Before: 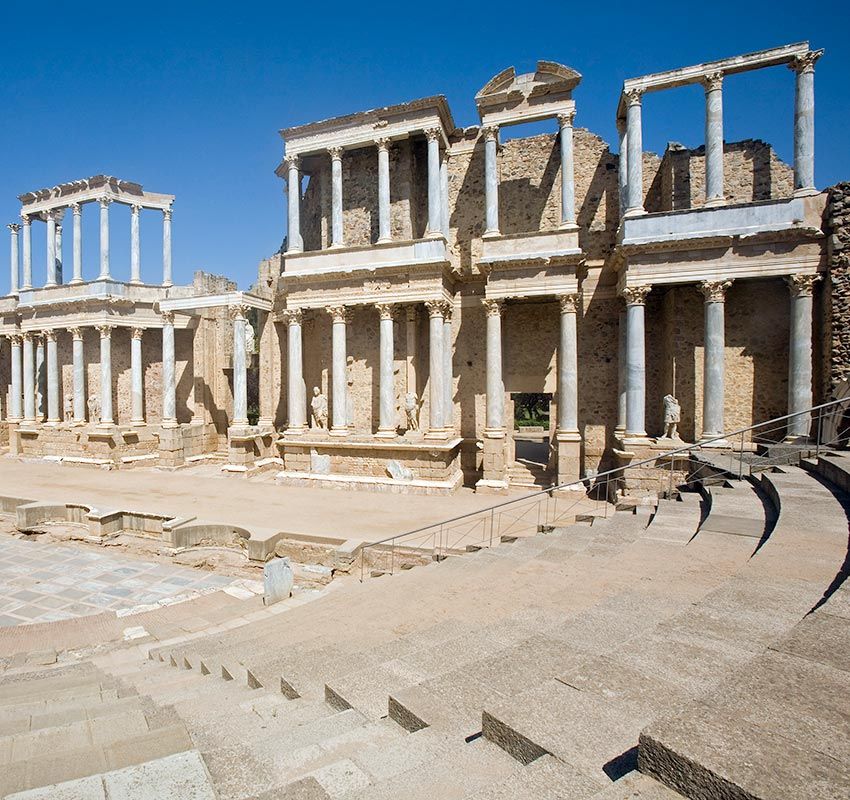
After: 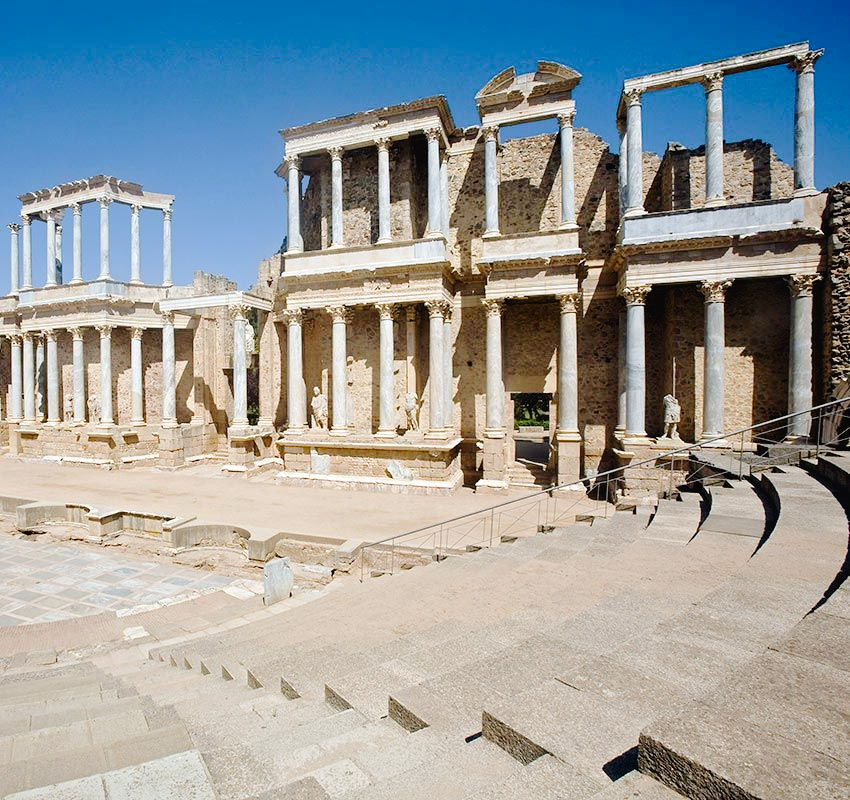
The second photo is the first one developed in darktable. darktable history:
tone curve: curves: ch0 [(0, 0) (0.003, 0.026) (0.011, 0.025) (0.025, 0.022) (0.044, 0.022) (0.069, 0.028) (0.1, 0.041) (0.136, 0.062) (0.177, 0.103) (0.224, 0.167) (0.277, 0.242) (0.335, 0.343) (0.399, 0.452) (0.468, 0.539) (0.543, 0.614) (0.623, 0.683) (0.709, 0.749) (0.801, 0.827) (0.898, 0.918) (1, 1)], preserve colors none
